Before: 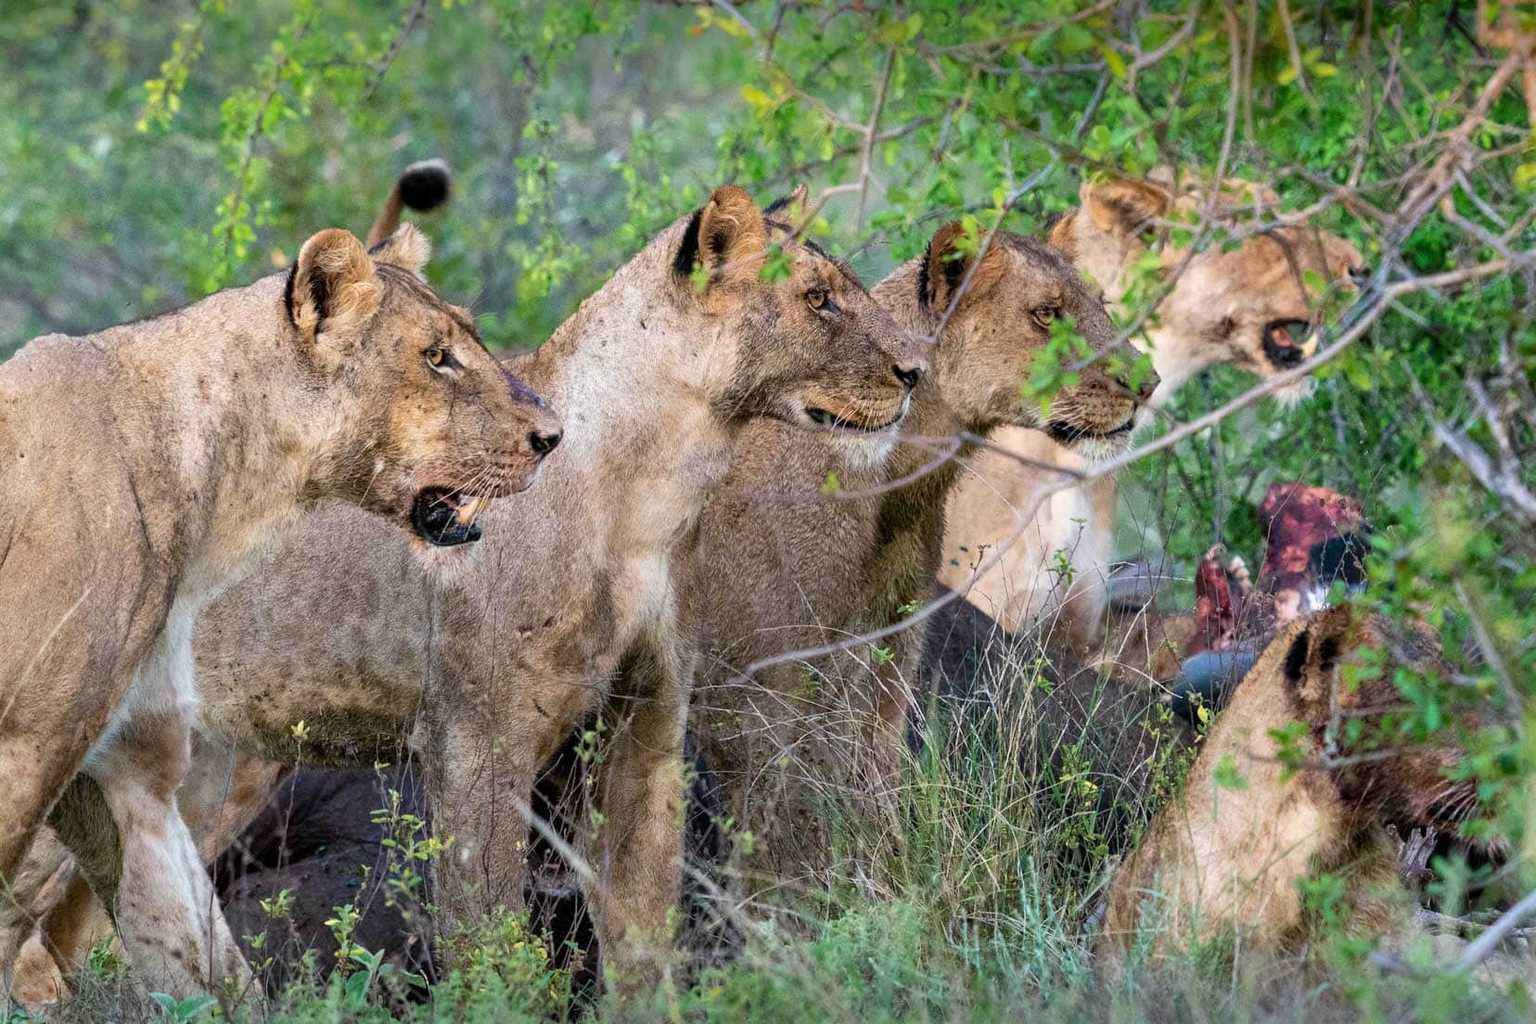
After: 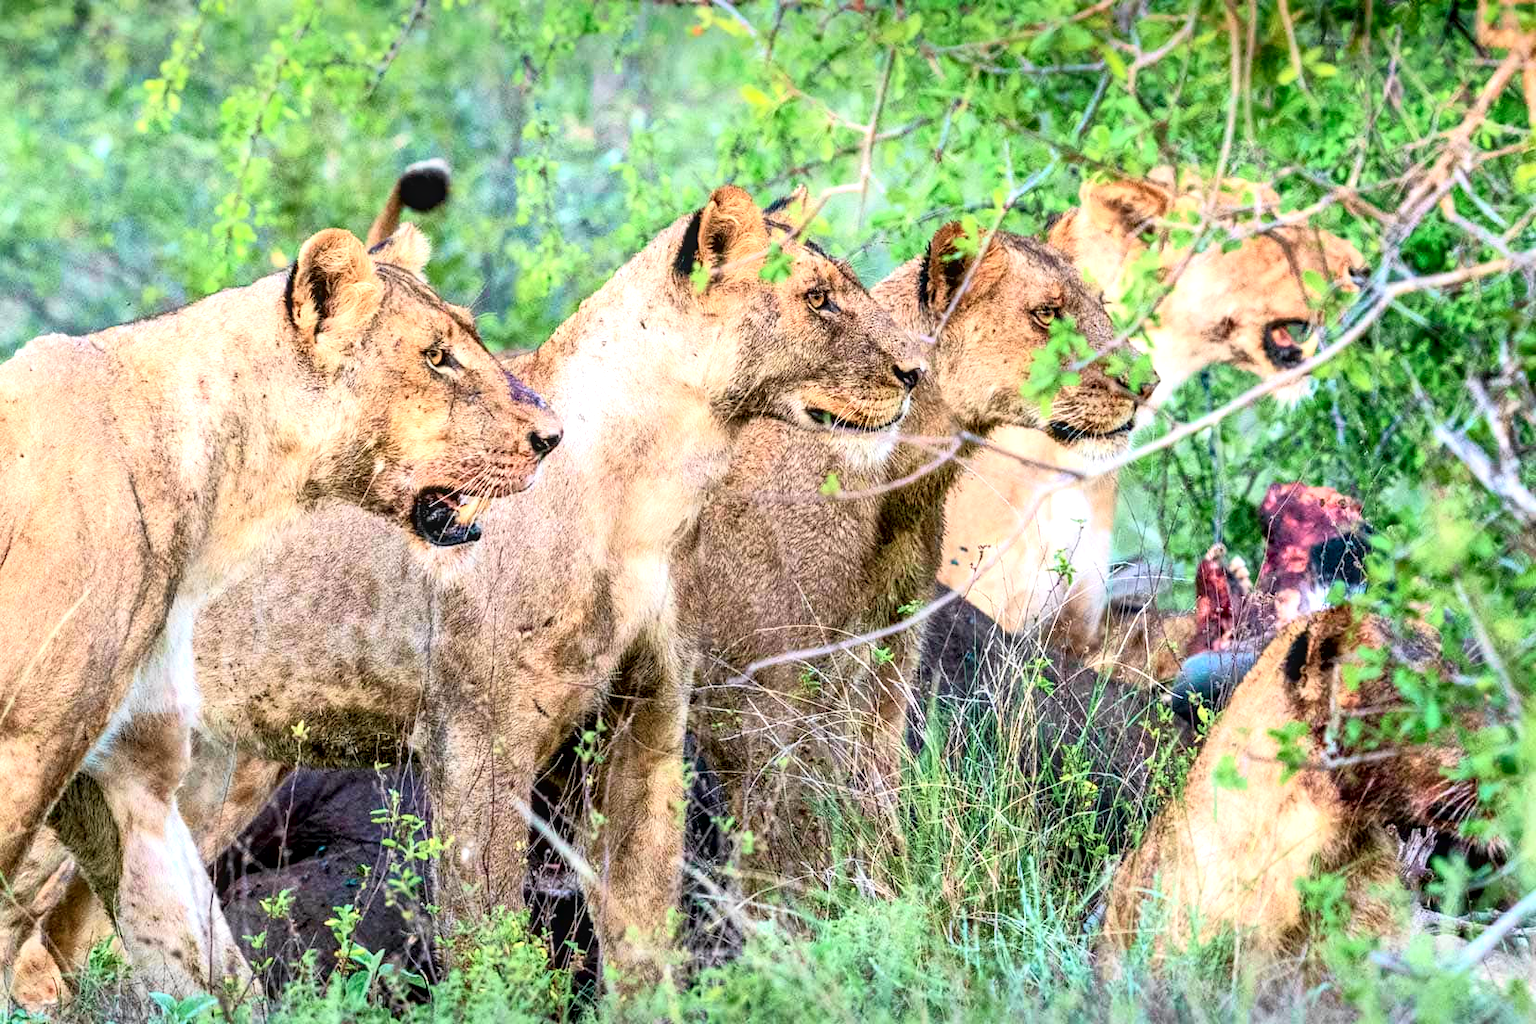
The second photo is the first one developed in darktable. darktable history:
exposure: black level correction 0, exposure 0.702 EV, compensate exposure bias true, compensate highlight preservation false
local contrast: on, module defaults
tone curve: curves: ch0 [(0, 0.013) (0.054, 0.018) (0.205, 0.191) (0.289, 0.292) (0.39, 0.424) (0.493, 0.551) (0.647, 0.752) (0.796, 0.887) (1, 0.998)]; ch1 [(0, 0) (0.371, 0.339) (0.477, 0.452) (0.494, 0.495) (0.501, 0.501) (0.51, 0.516) (0.54, 0.557) (0.572, 0.605) (0.66, 0.701) (0.783, 0.804) (1, 1)]; ch2 [(0, 0) (0.32, 0.281) (0.403, 0.399) (0.441, 0.428) (0.47, 0.469) (0.498, 0.496) (0.524, 0.543) (0.551, 0.579) (0.633, 0.665) (0.7, 0.711) (1, 1)], color space Lab, independent channels, preserve colors none
